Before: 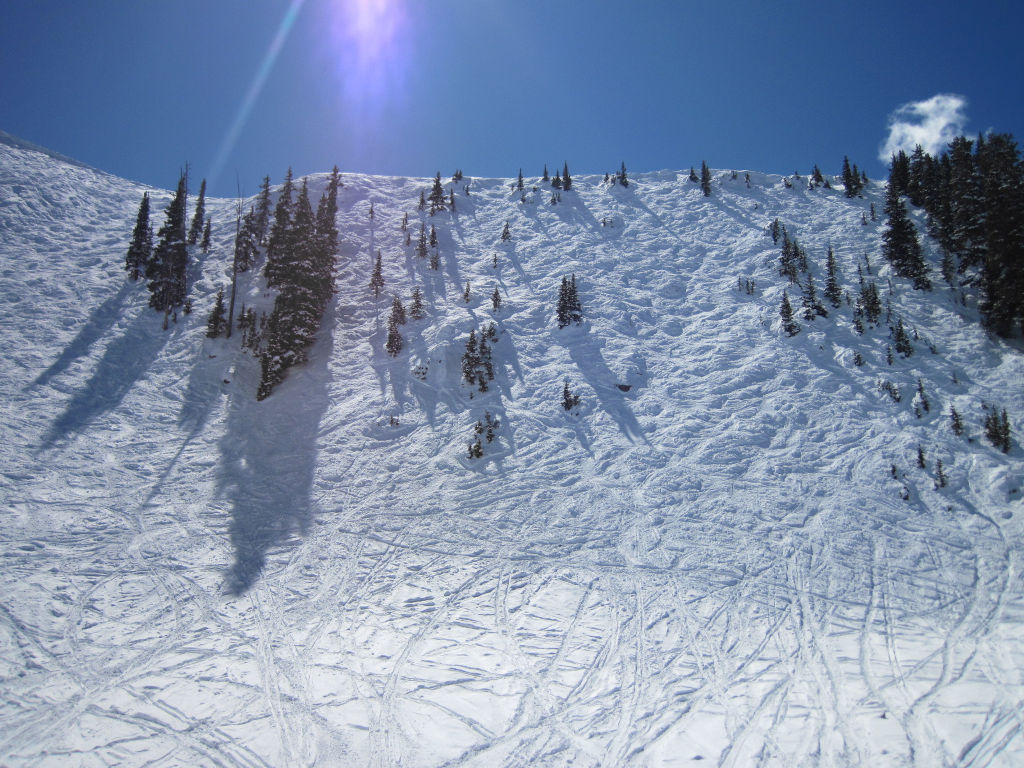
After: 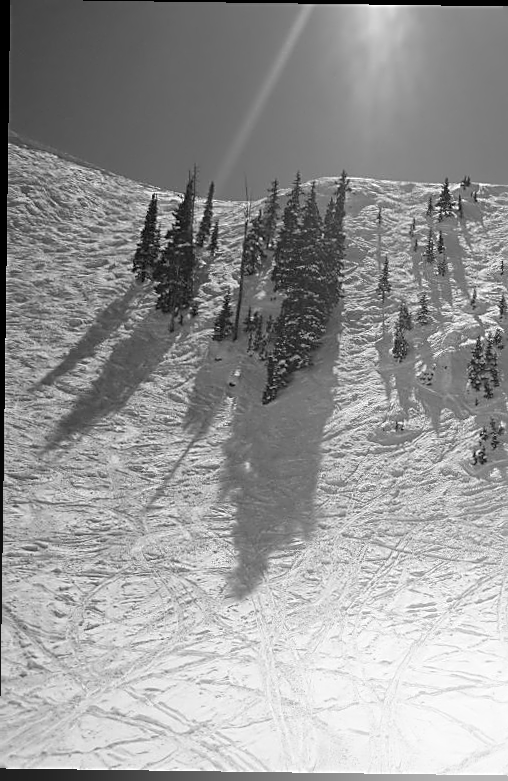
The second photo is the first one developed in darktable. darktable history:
sharpen: on, module defaults
monochrome: on, module defaults
crop and rotate: left 0%, top 0%, right 50.845%
color balance rgb: perceptual saturation grading › global saturation 20%, perceptual saturation grading › highlights -25%, perceptual saturation grading › shadows 50%
rotate and perspective: rotation 0.8°, automatic cropping off
contrast equalizer: y [[0.5 ×4, 0.525, 0.667], [0.5 ×6], [0.5 ×6], [0 ×4, 0.042, 0], [0, 0, 0.004, 0.1, 0.191, 0.131]]
bloom: size 16%, threshold 98%, strength 20%
